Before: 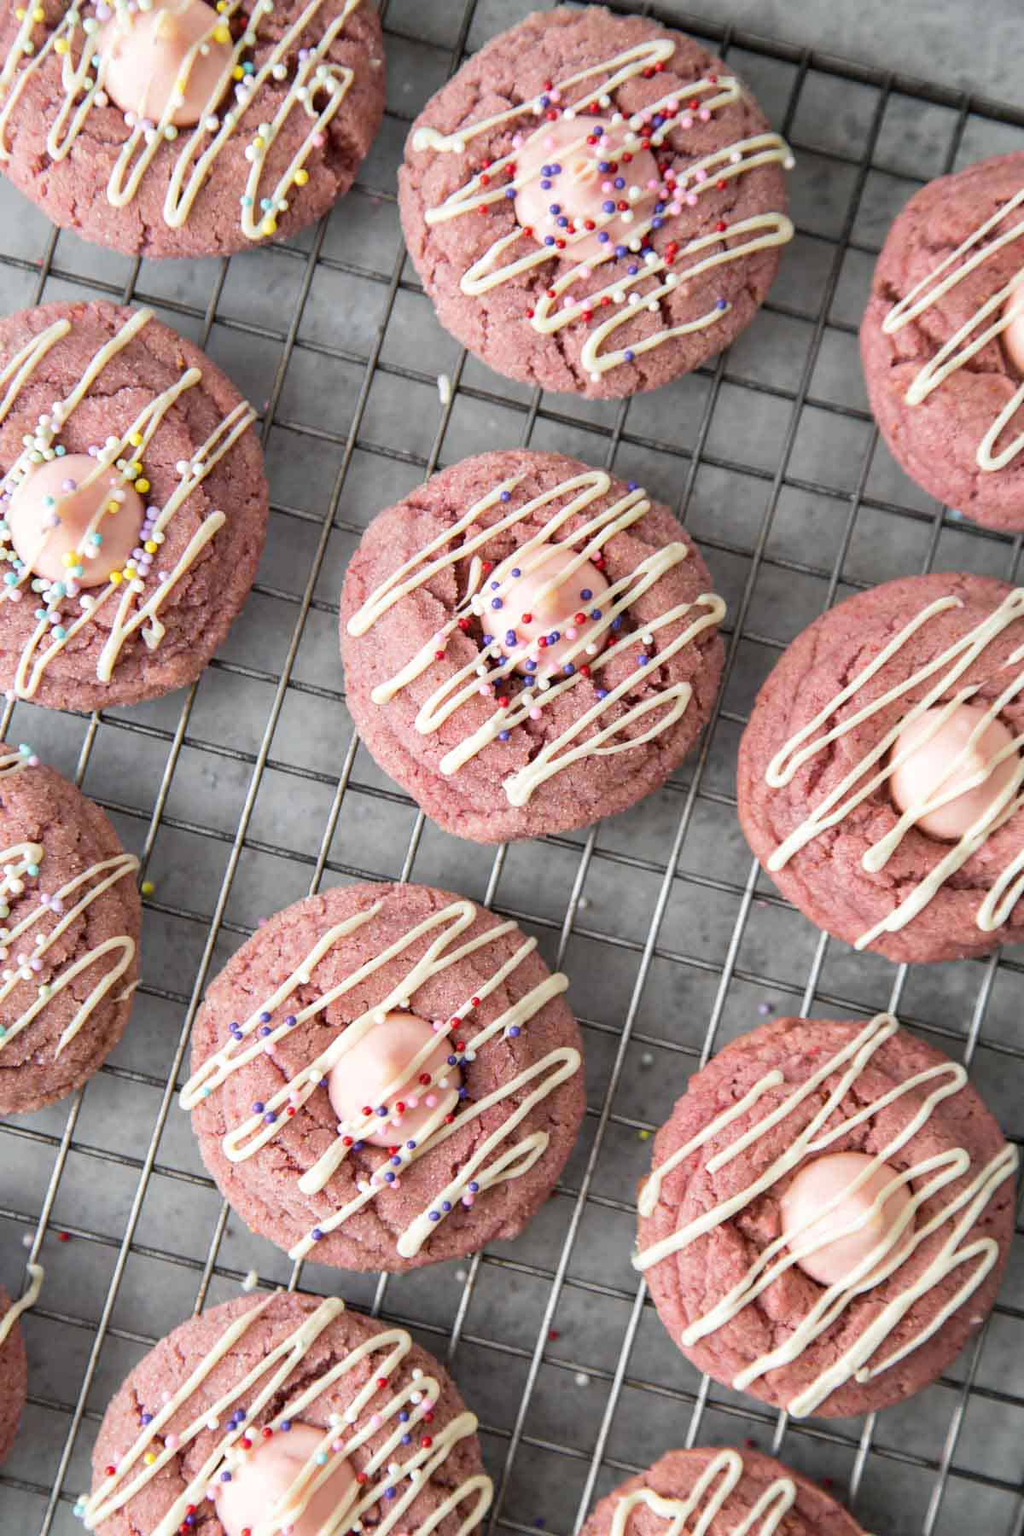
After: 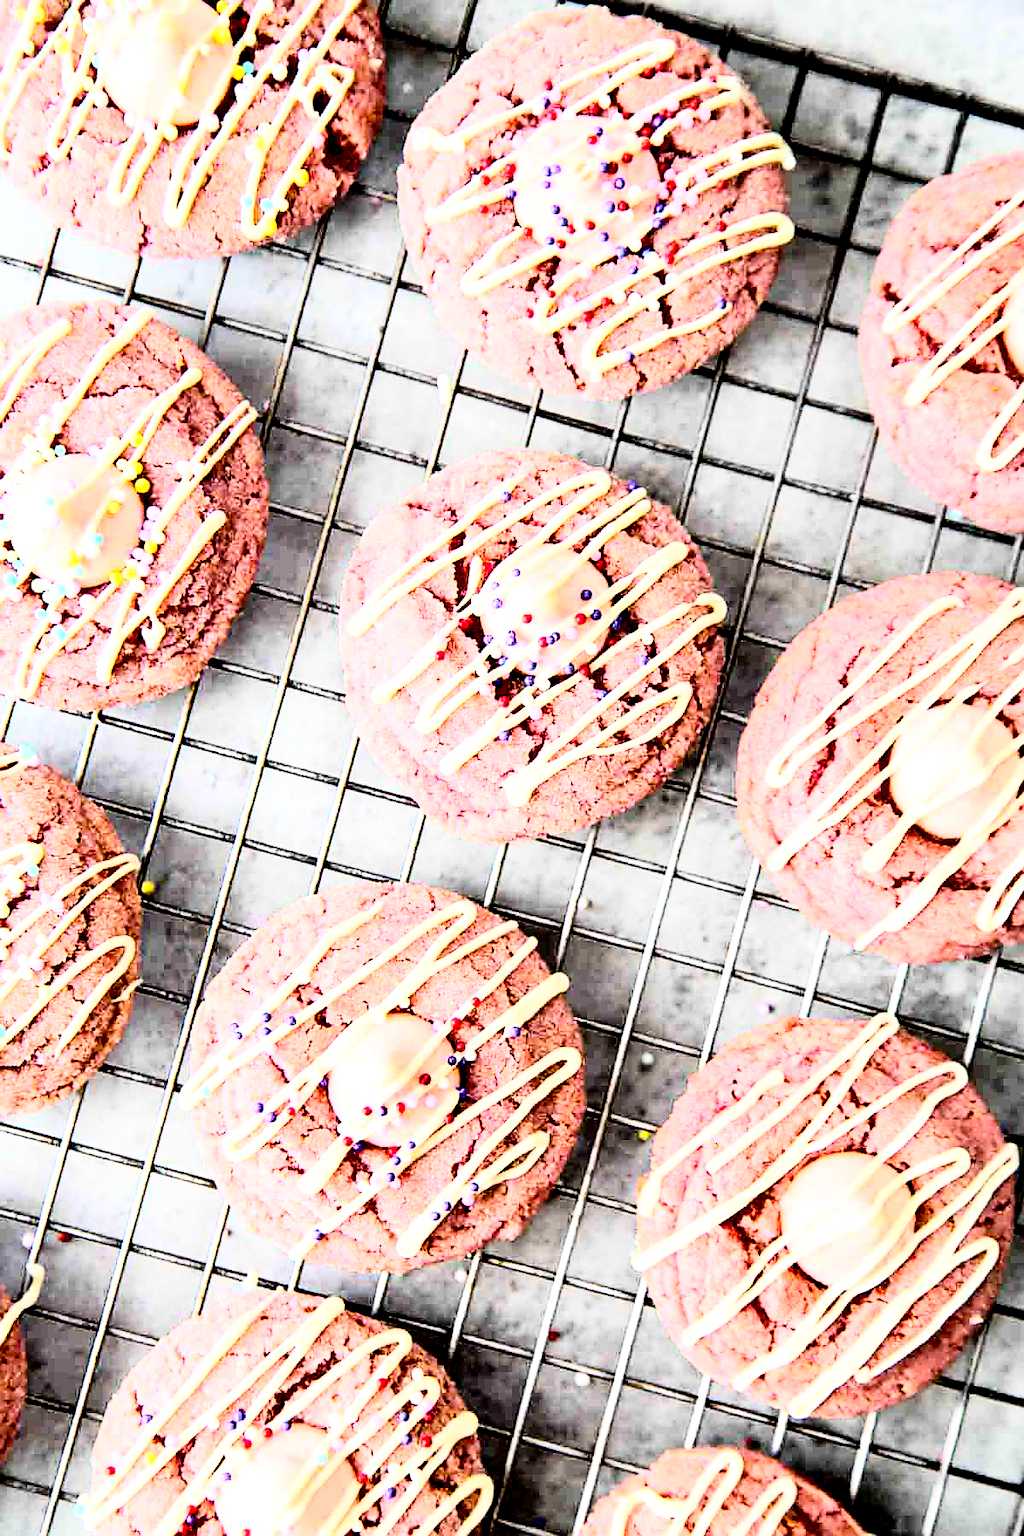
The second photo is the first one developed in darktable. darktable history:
exposure: black level correction 0.035, exposure 0.9 EV, compensate highlight preservation false
rgb curve: curves: ch0 [(0, 0) (0.21, 0.15) (0.24, 0.21) (0.5, 0.75) (0.75, 0.96) (0.89, 0.99) (1, 1)]; ch1 [(0, 0.02) (0.21, 0.13) (0.25, 0.2) (0.5, 0.67) (0.75, 0.9) (0.89, 0.97) (1, 1)]; ch2 [(0, 0.02) (0.21, 0.13) (0.25, 0.2) (0.5, 0.67) (0.75, 0.9) (0.89, 0.97) (1, 1)], compensate middle gray true
shadows and highlights: shadows 32, highlights -32, soften with gaussian
sharpen: on, module defaults
